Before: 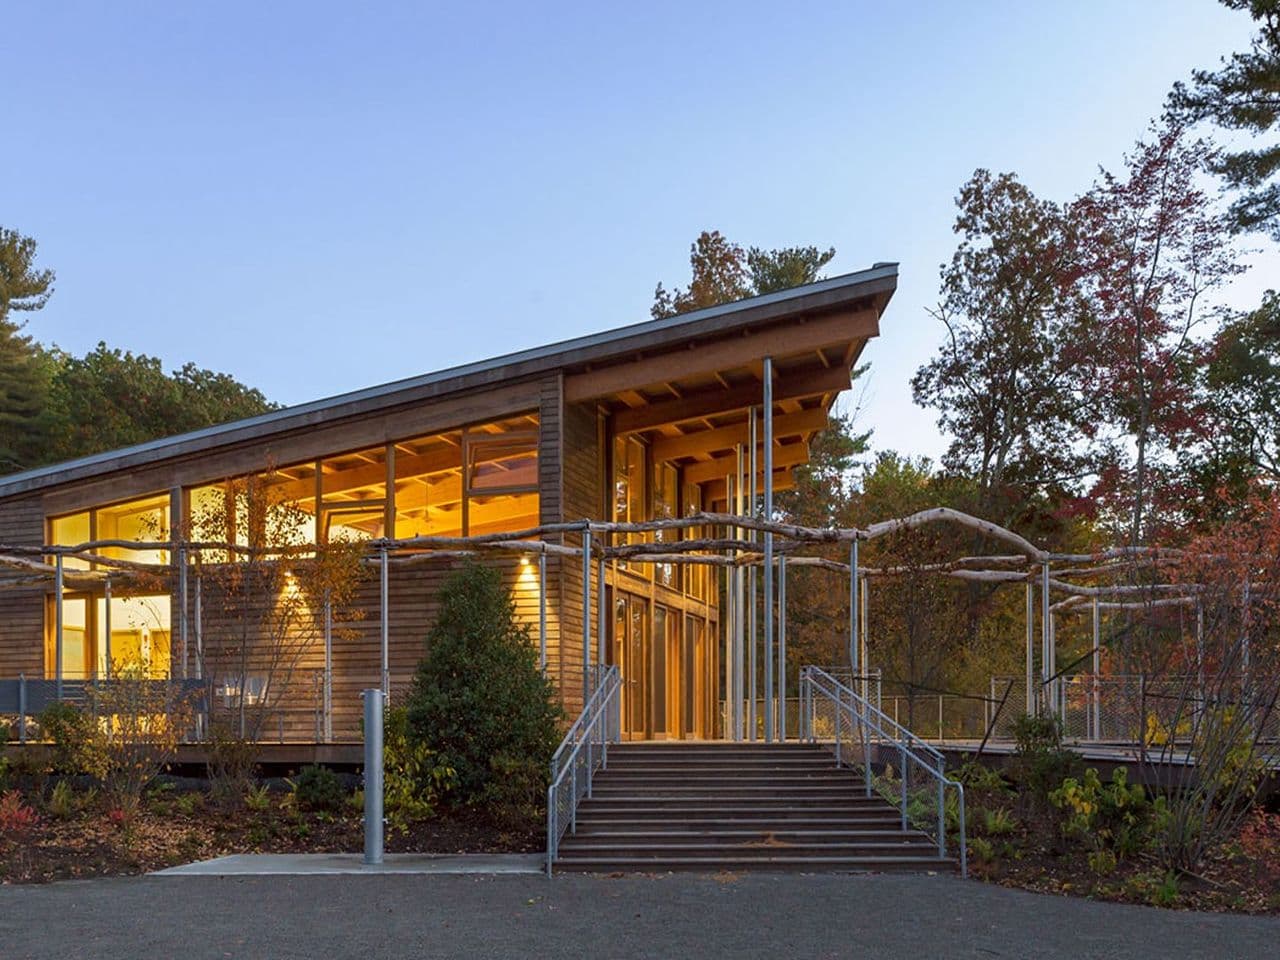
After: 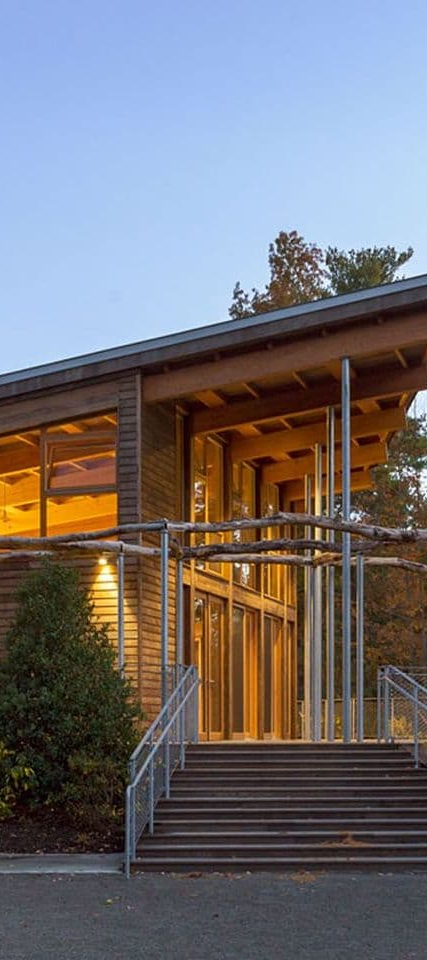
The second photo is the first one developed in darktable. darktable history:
crop: left 33.019%, right 33.582%
